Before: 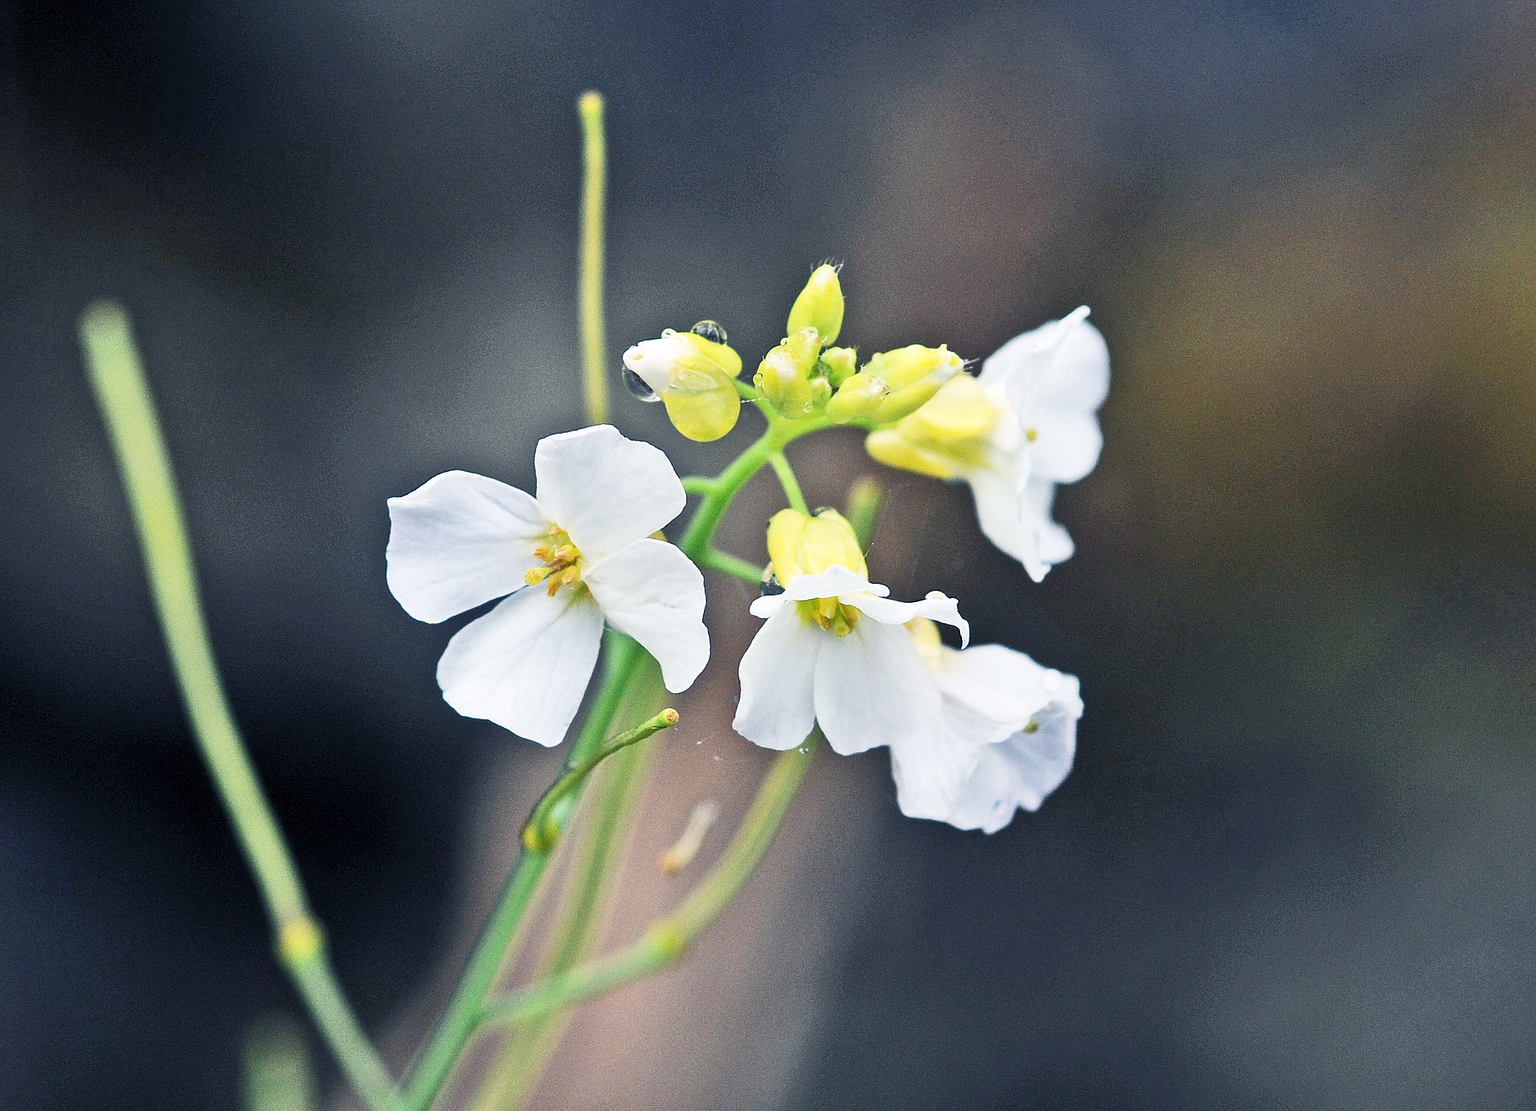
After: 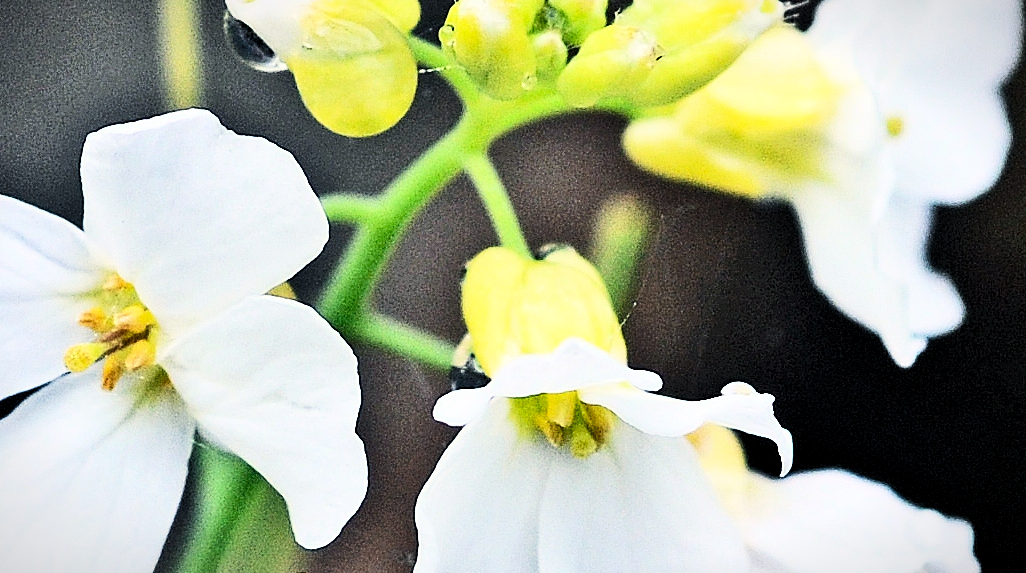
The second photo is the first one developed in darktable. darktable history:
crop: left 31.636%, top 32.276%, right 27.601%, bottom 36.244%
contrast brightness saturation: contrast 0.307, brightness -0.079, saturation 0.173
levels: mode automatic, black 3.79%
vignetting: fall-off start 100.04%, fall-off radius 65.37%, automatic ratio true
